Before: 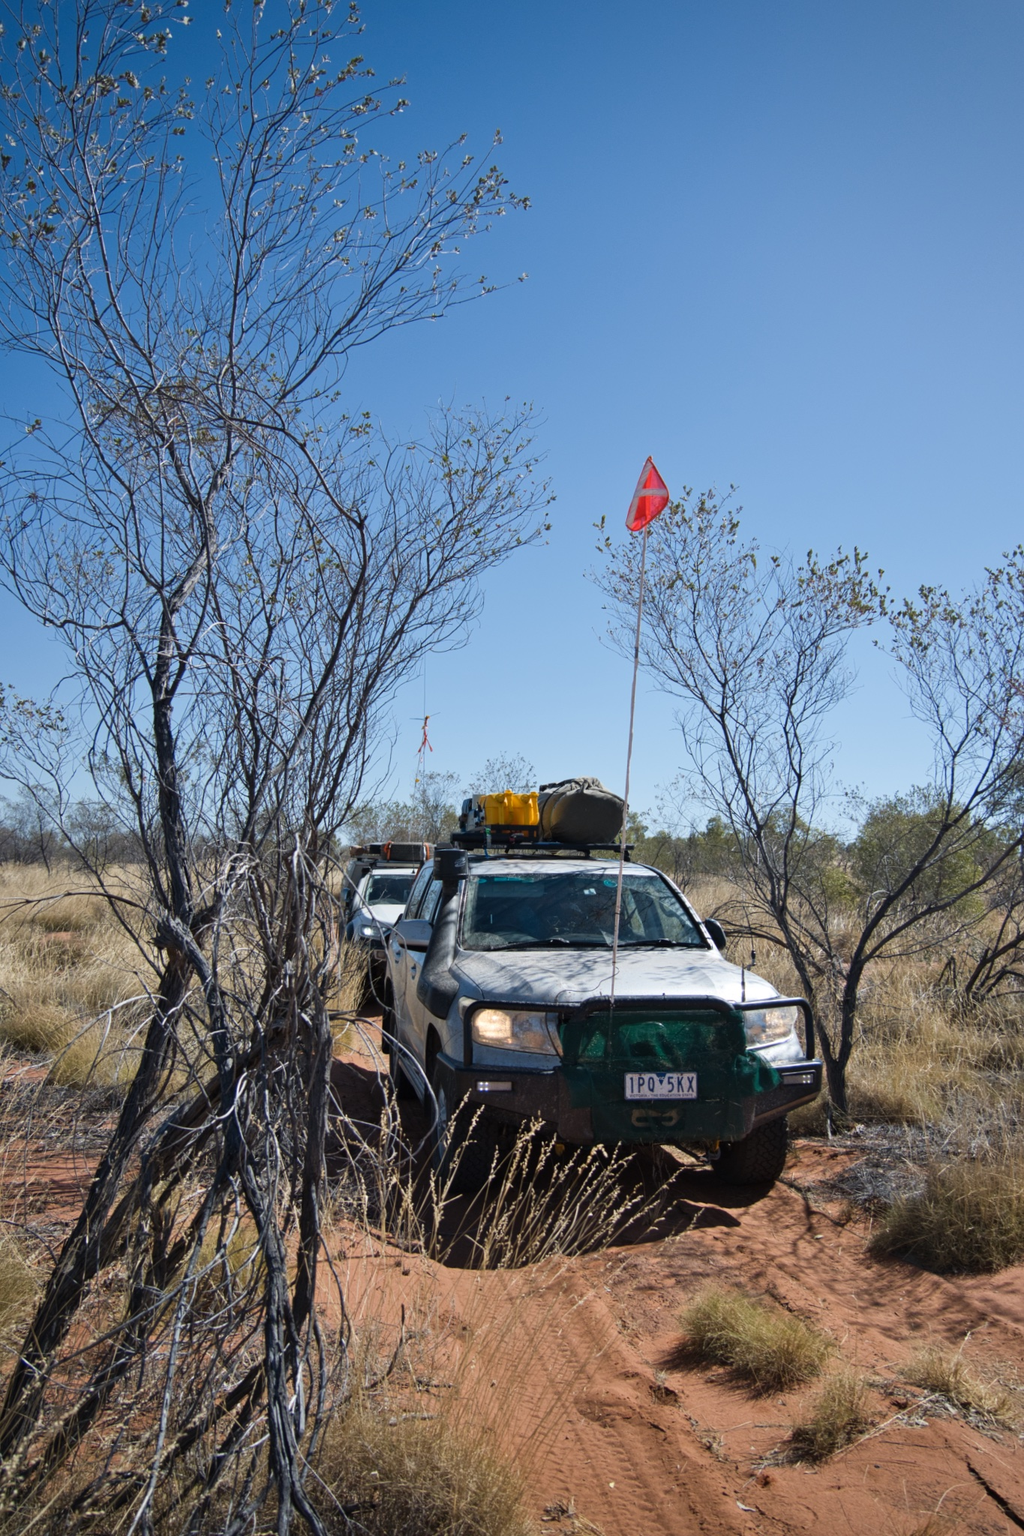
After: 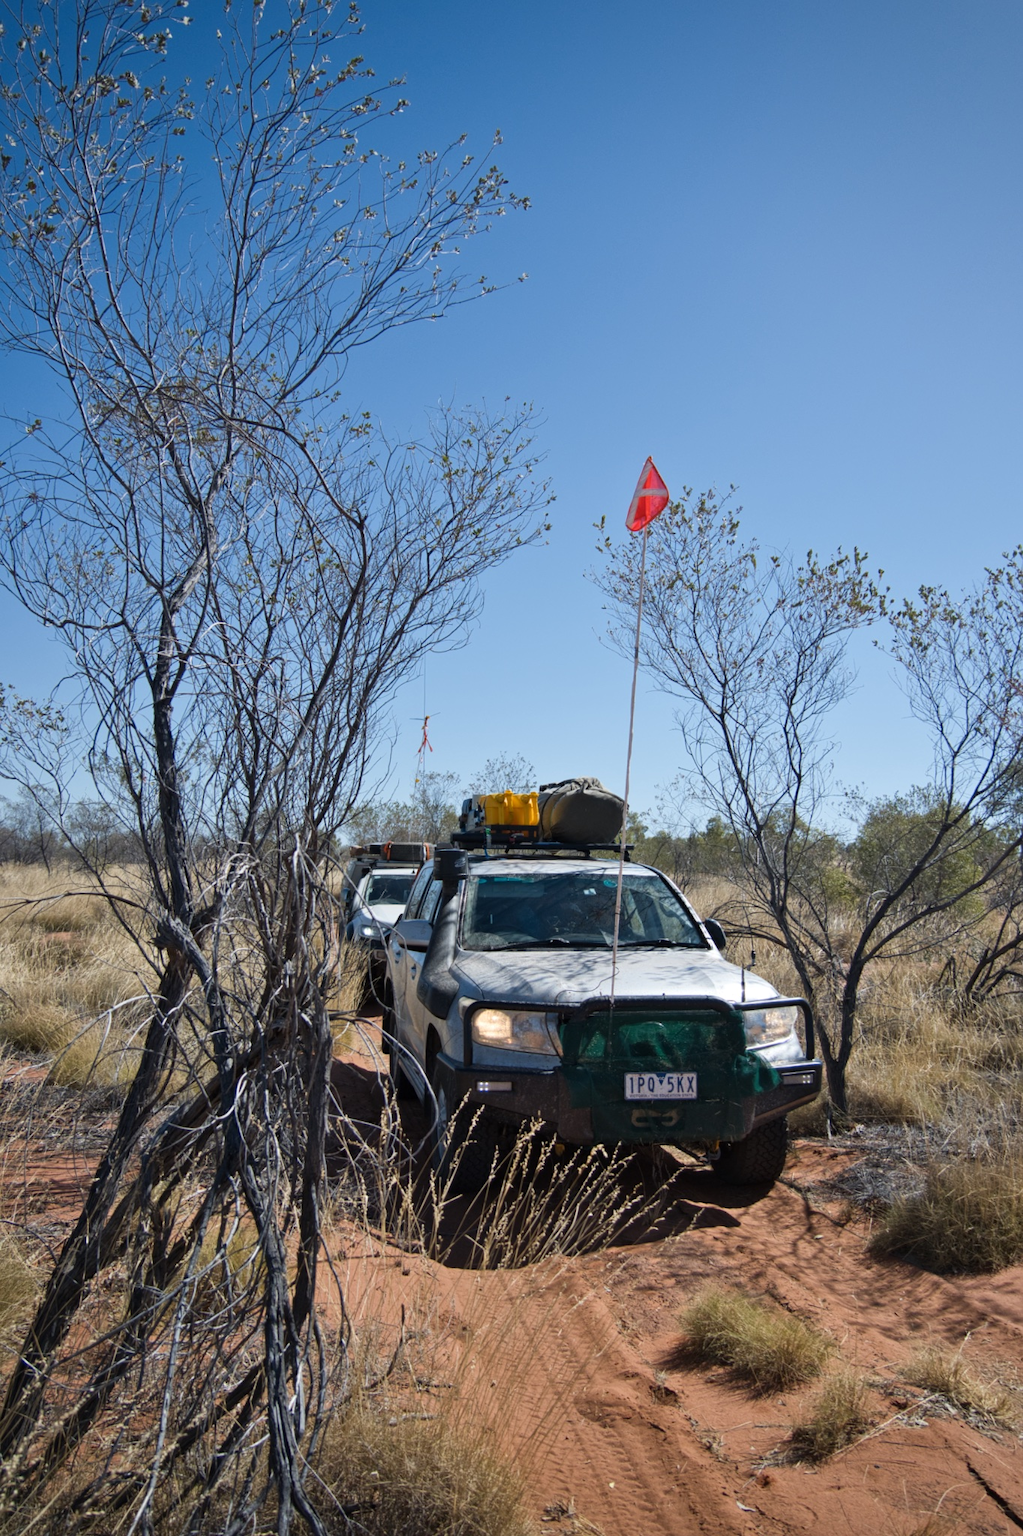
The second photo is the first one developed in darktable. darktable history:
local contrast: mode bilateral grid, contrast 11, coarseness 25, detail 115%, midtone range 0.2
